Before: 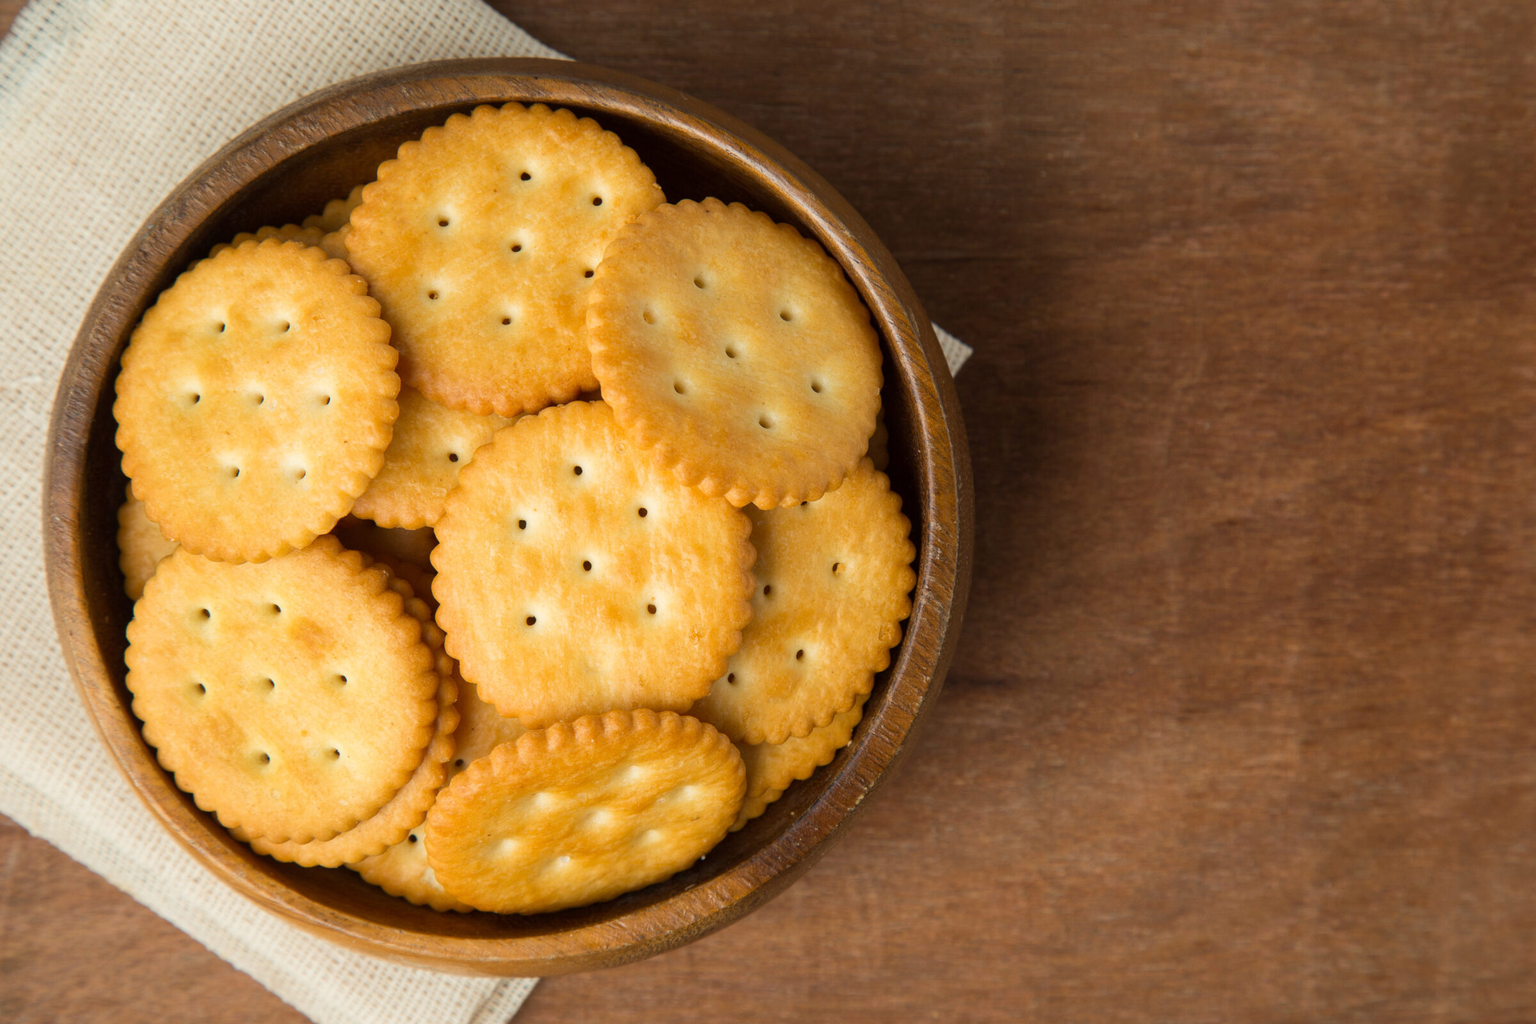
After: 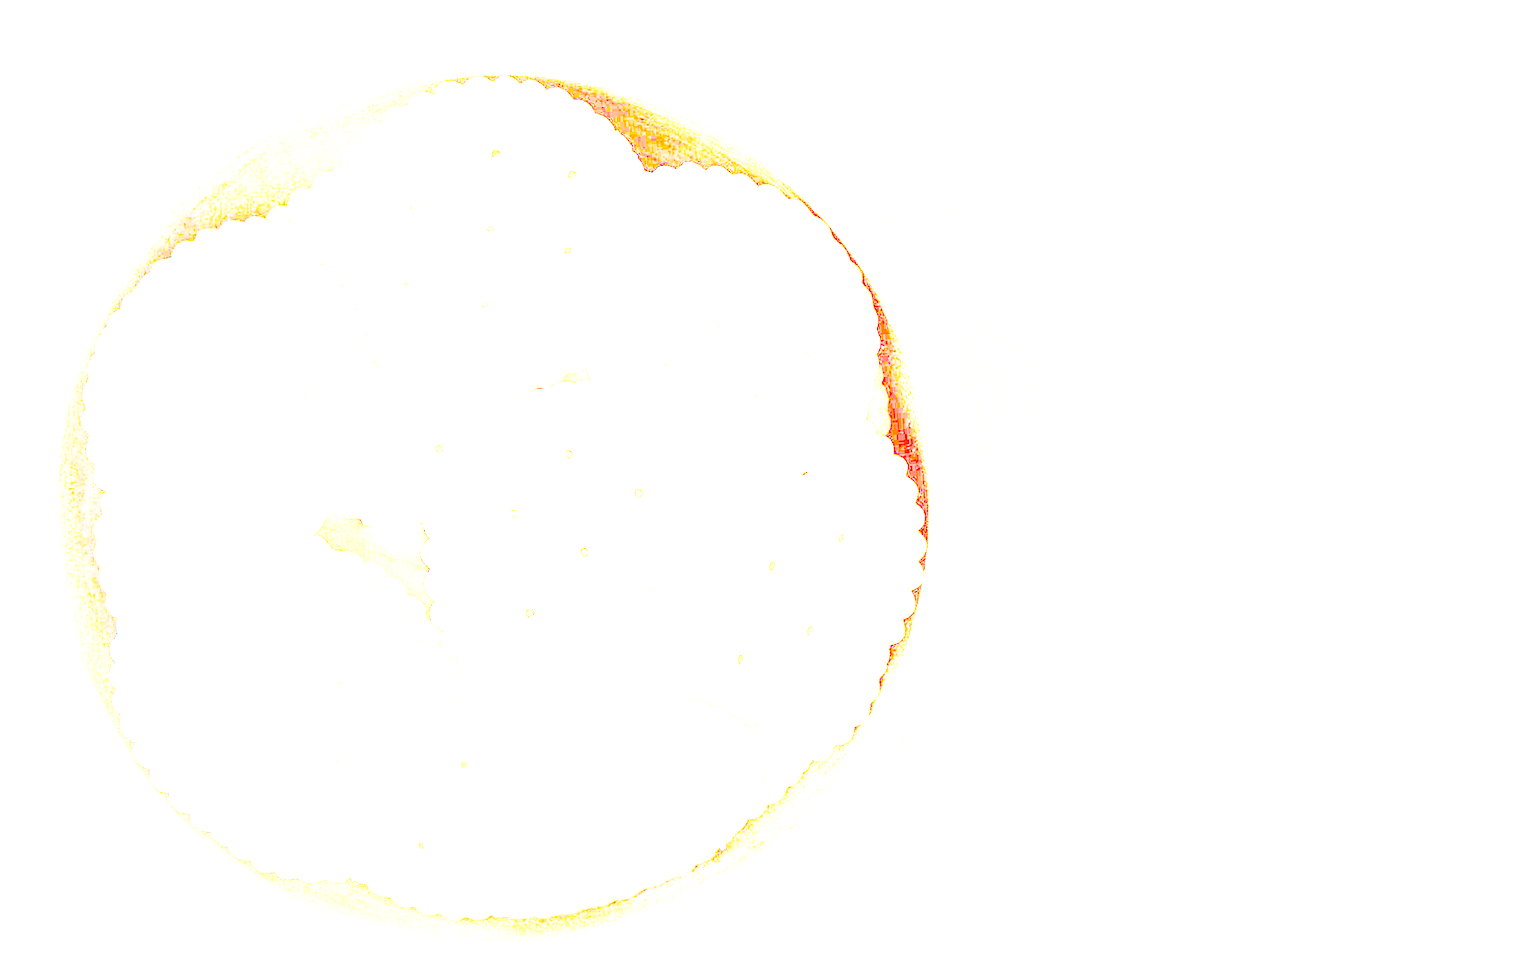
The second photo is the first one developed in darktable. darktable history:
exposure: exposure 8 EV, compensate highlight preservation false
local contrast: detail 130%
sharpen: on, module defaults
rotate and perspective: rotation -3.52°, crop left 0.036, crop right 0.964, crop top 0.081, crop bottom 0.919
base curve: curves: ch0 [(0, 0) (0.028, 0.03) (0.105, 0.232) (0.387, 0.748) (0.754, 0.968) (1, 1)], fusion 1, exposure shift 0.576, preserve colors none
